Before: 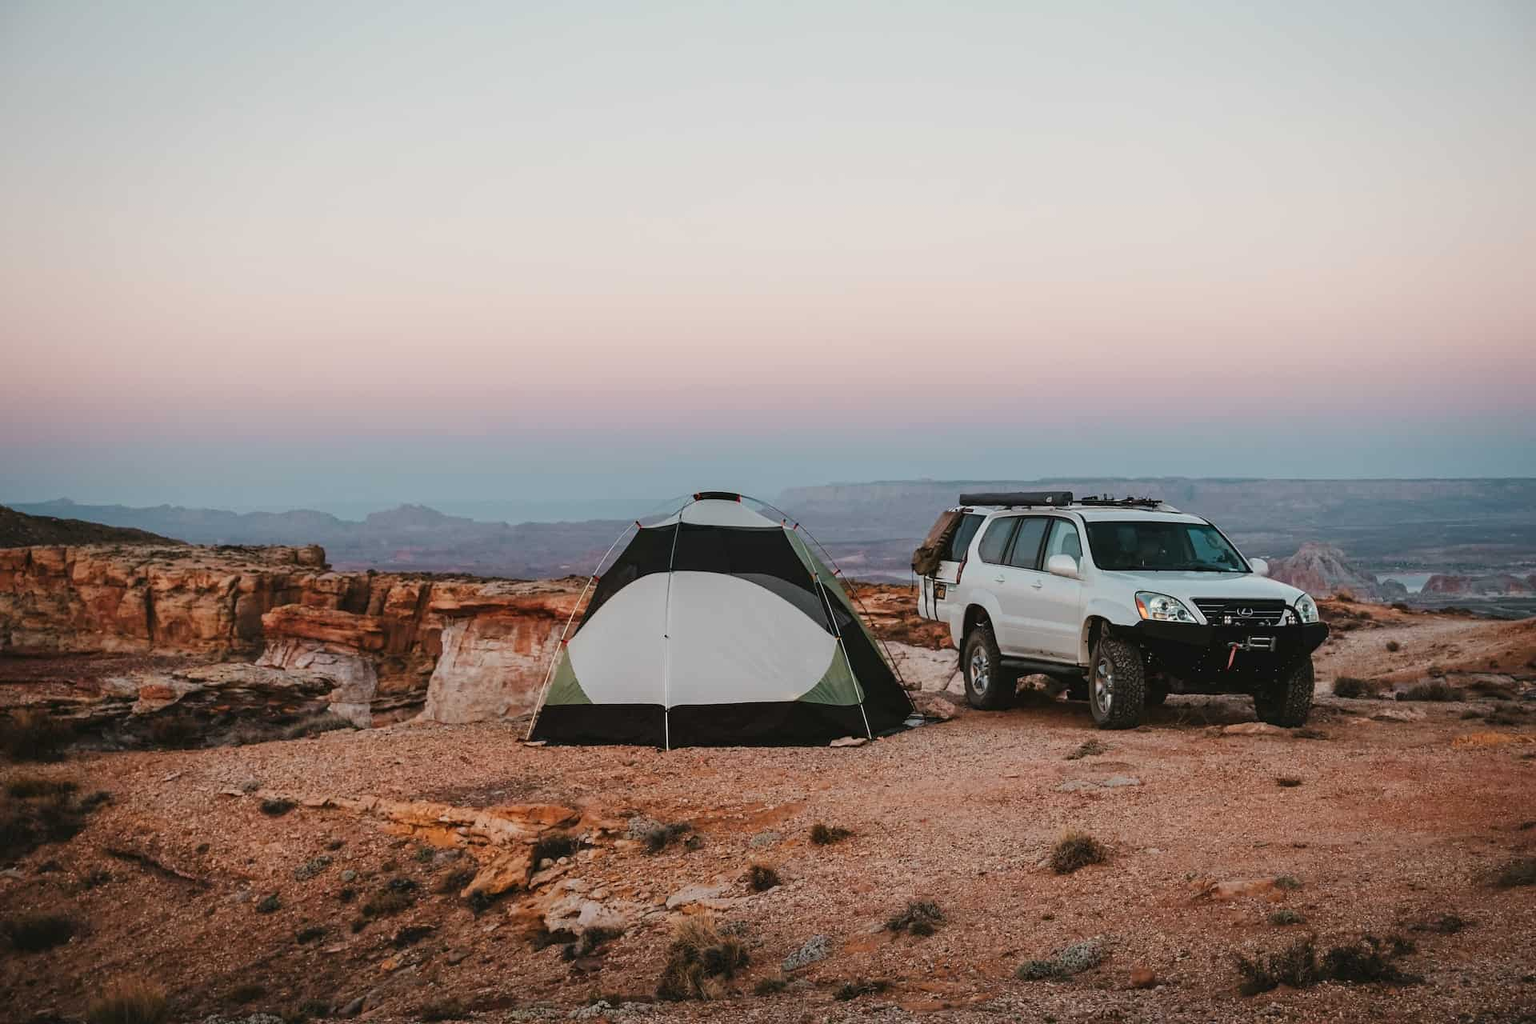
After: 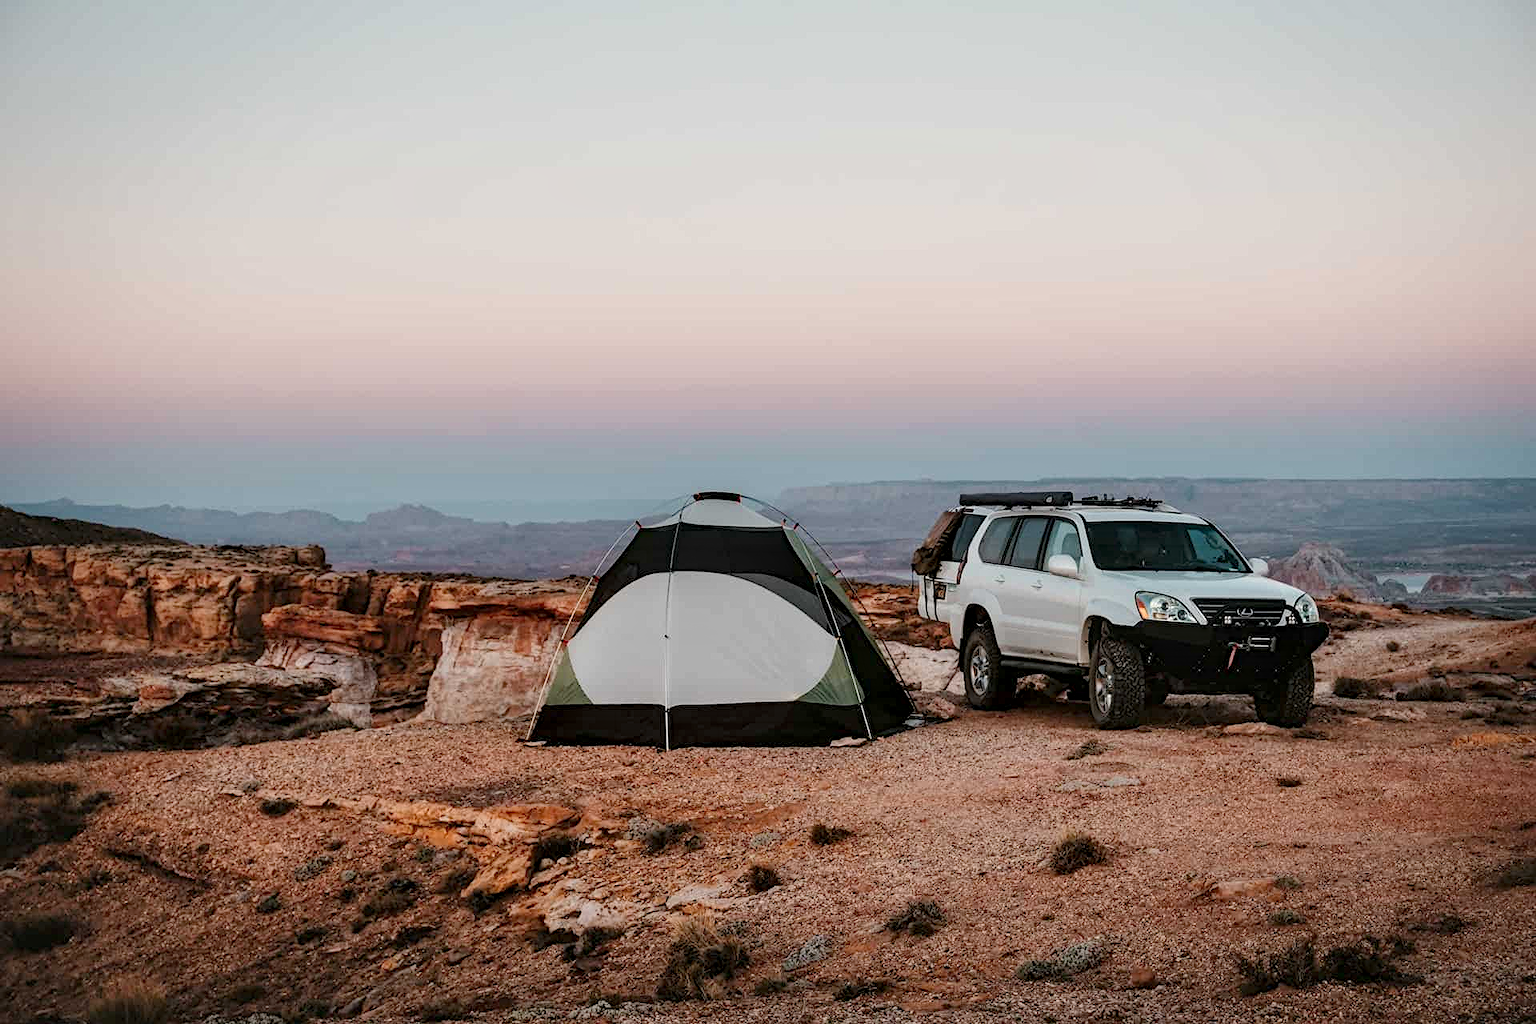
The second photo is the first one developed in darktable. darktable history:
diffuse or sharpen "deblur": iterations 25, radius span 10, edge sensitivity 3, edge threshold 1, 1st order anisotropy 100%, 3rd order anisotropy 100%, 1st order speed -25%, 2nd order speed 12.5%, 3rd order speed -50%, 4th order speed 25%
diffuse or sharpen "sharpen": edge sensitivity 1, 1st order anisotropy 100%, 2nd order anisotropy 100%, 3rd order anisotropy 100%, 4th order anisotropy 100%, 1st order speed -25%, 2nd order speed -25%, 3rd order speed -29.87%, 4th order speed -30.13%
contrast equalizer: y [[0.514, 0.573, 0.581, 0.508, 0.5, 0.5], [0.5 ×6], [0.5 ×6], [0 ×6], [0 ×6]], mix 0.79
